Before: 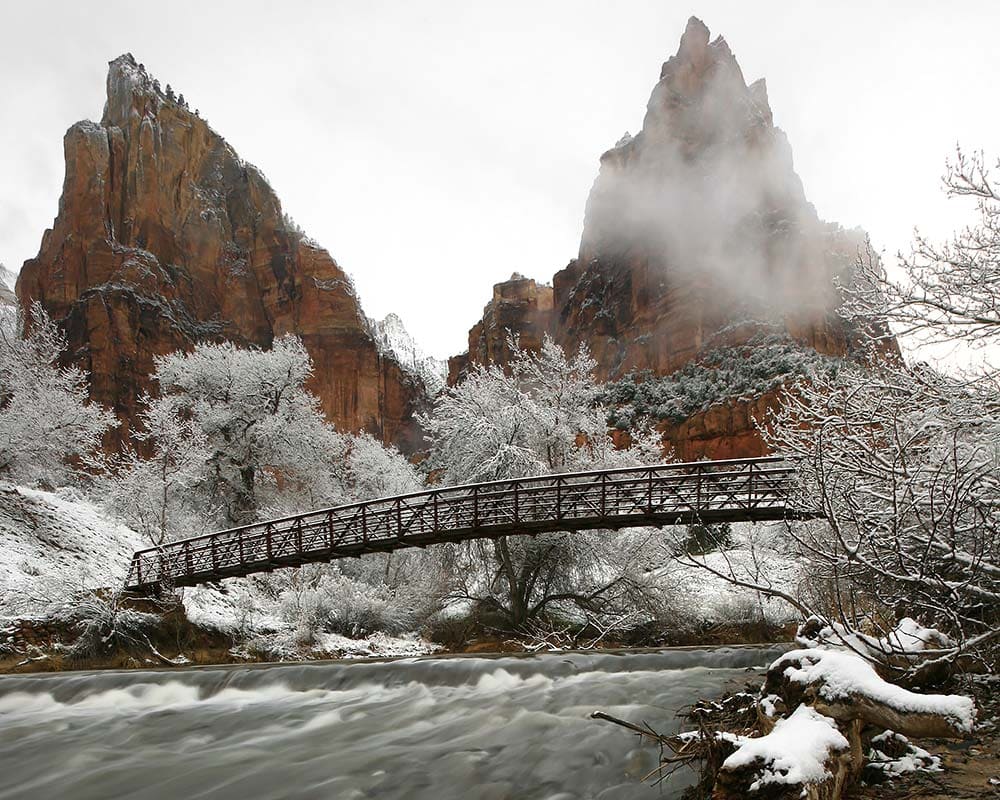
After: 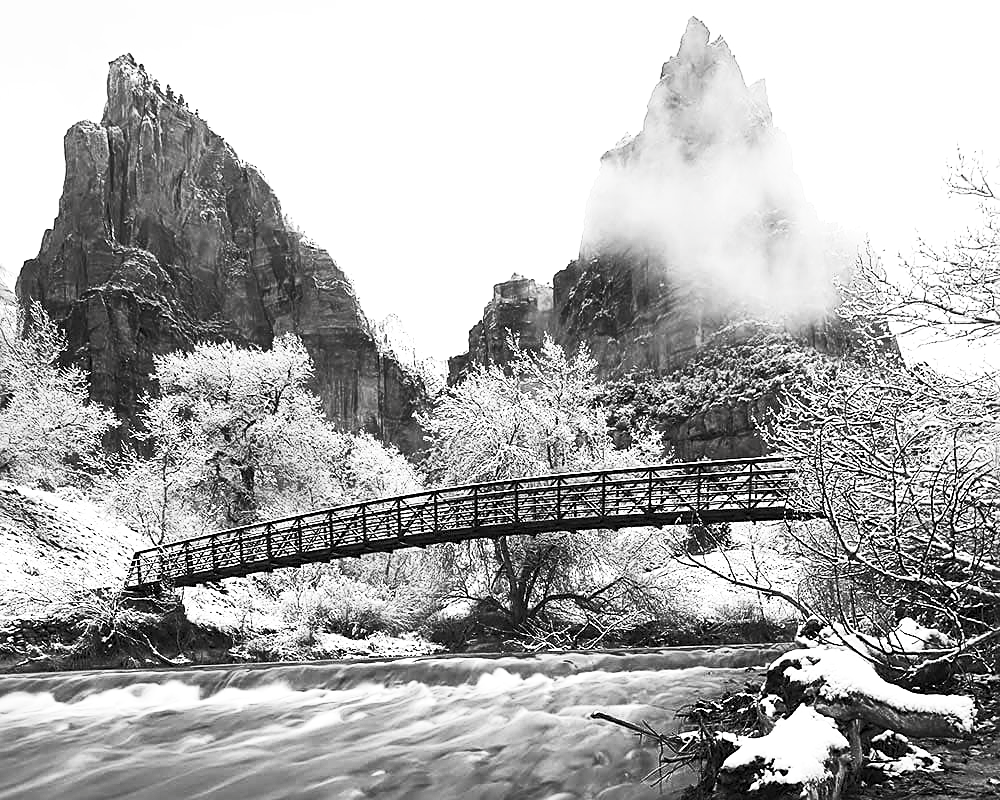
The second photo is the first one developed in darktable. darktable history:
contrast brightness saturation: contrast 0.532, brightness 0.469, saturation -0.987
velvia: strength 45.03%
sharpen: on, module defaults
local contrast: highlights 101%, shadows 98%, detail 120%, midtone range 0.2
